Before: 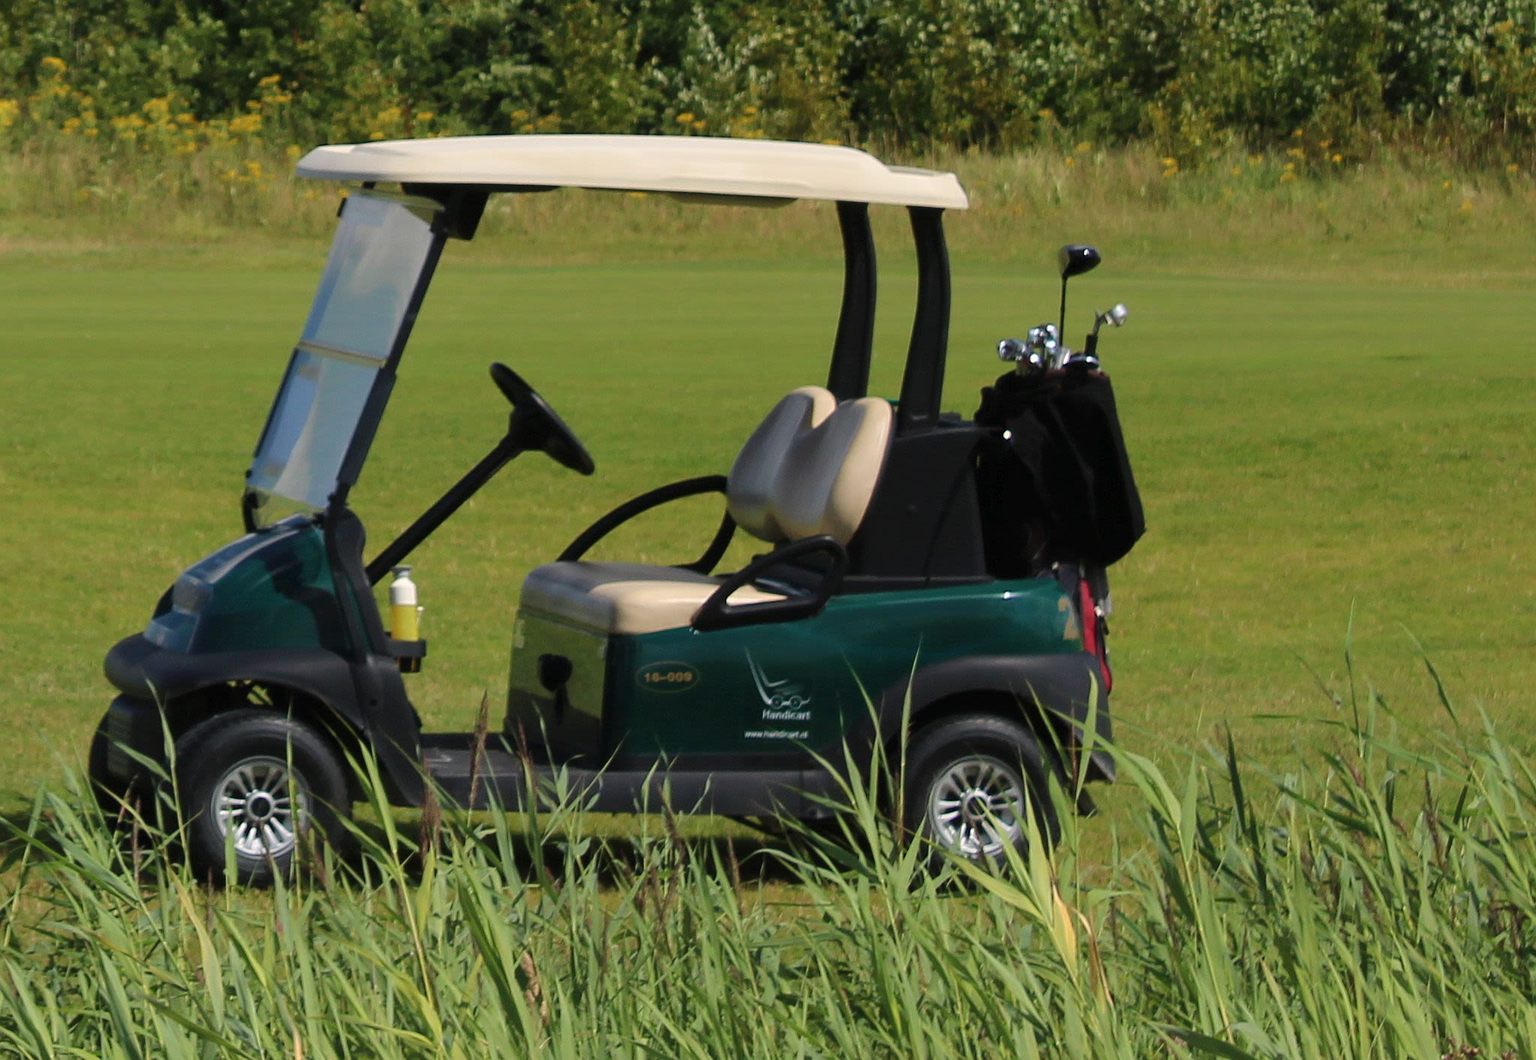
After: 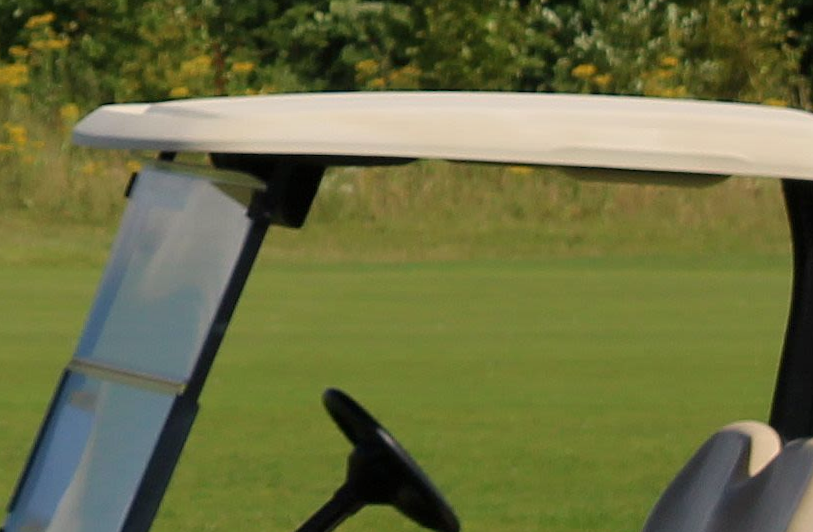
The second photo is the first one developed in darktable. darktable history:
rotate and perspective: rotation 0.226°, lens shift (vertical) -0.042, crop left 0.023, crop right 0.982, crop top 0.006, crop bottom 0.994
white balance: red 1.009, blue 0.985
exposure: black level correction 0.001, exposure -0.2 EV, compensate highlight preservation false
crop: left 15.452%, top 5.459%, right 43.956%, bottom 56.62%
